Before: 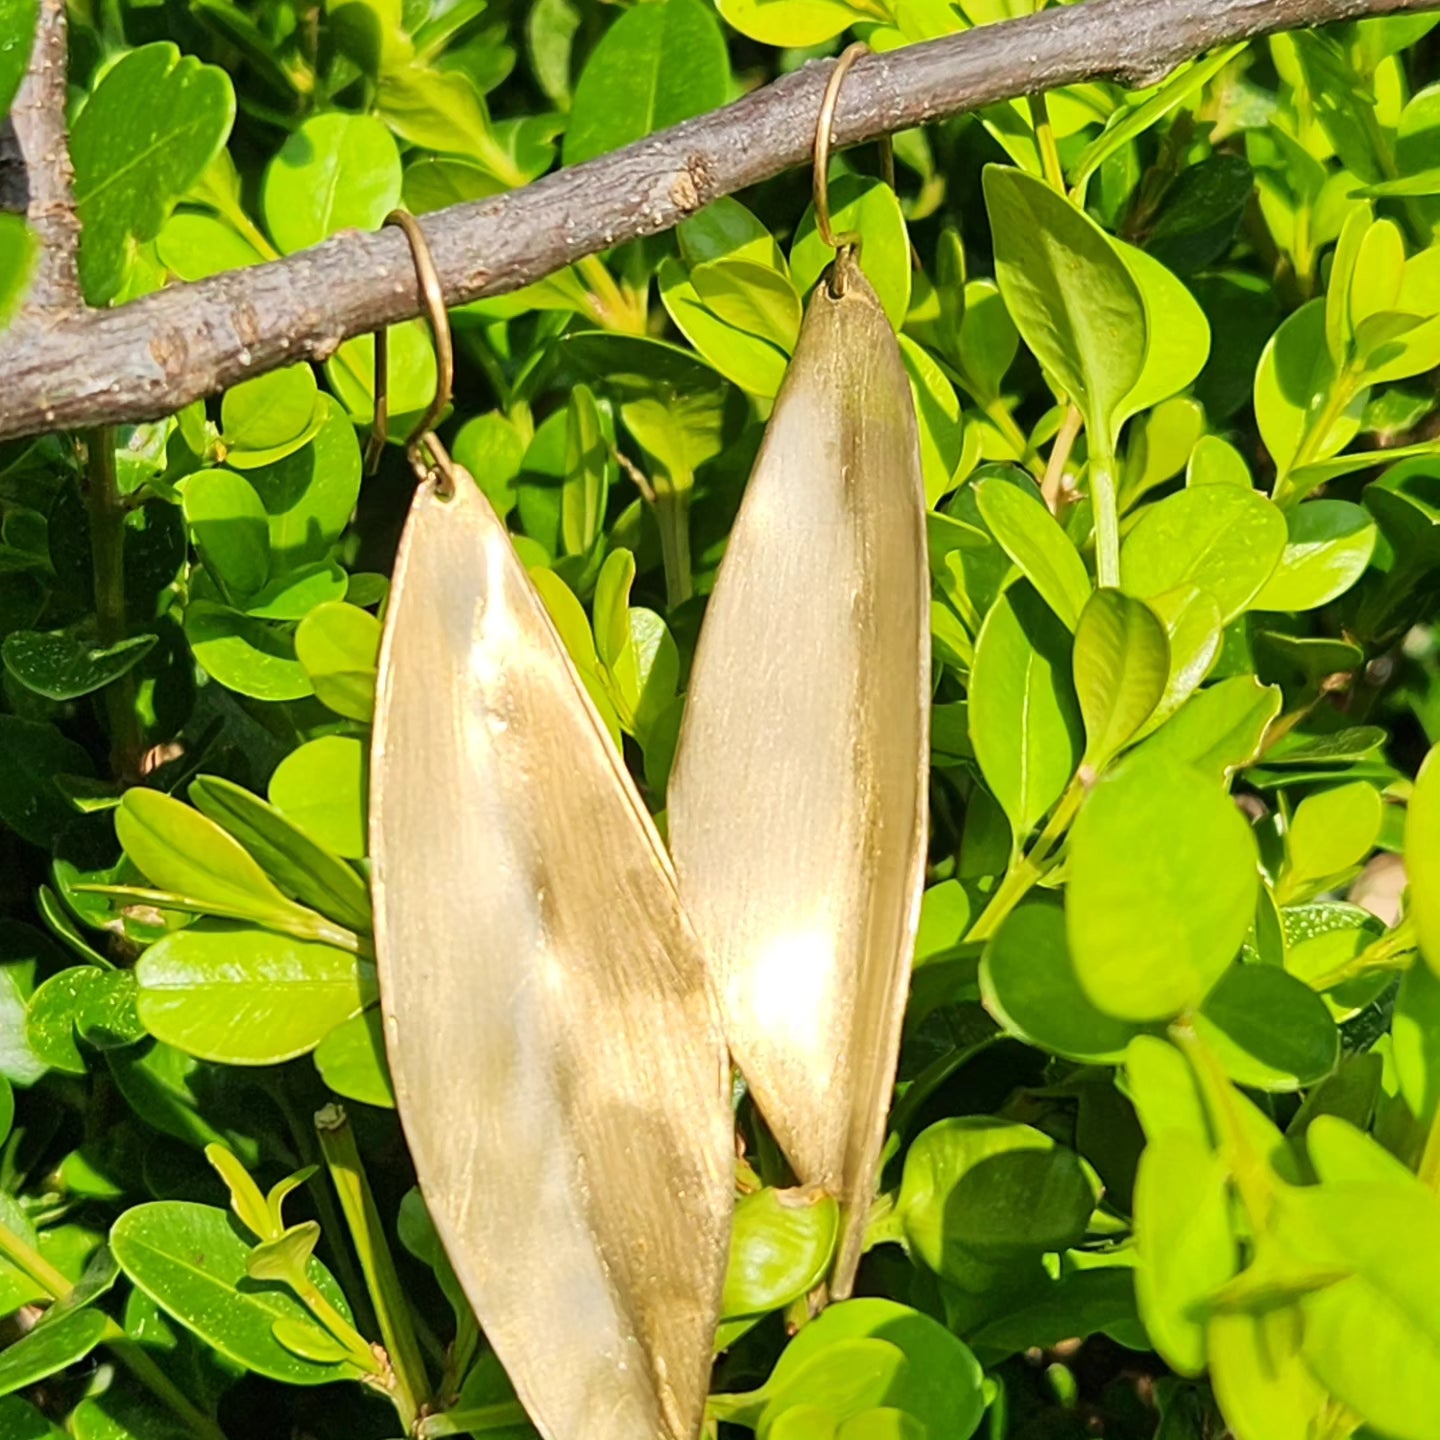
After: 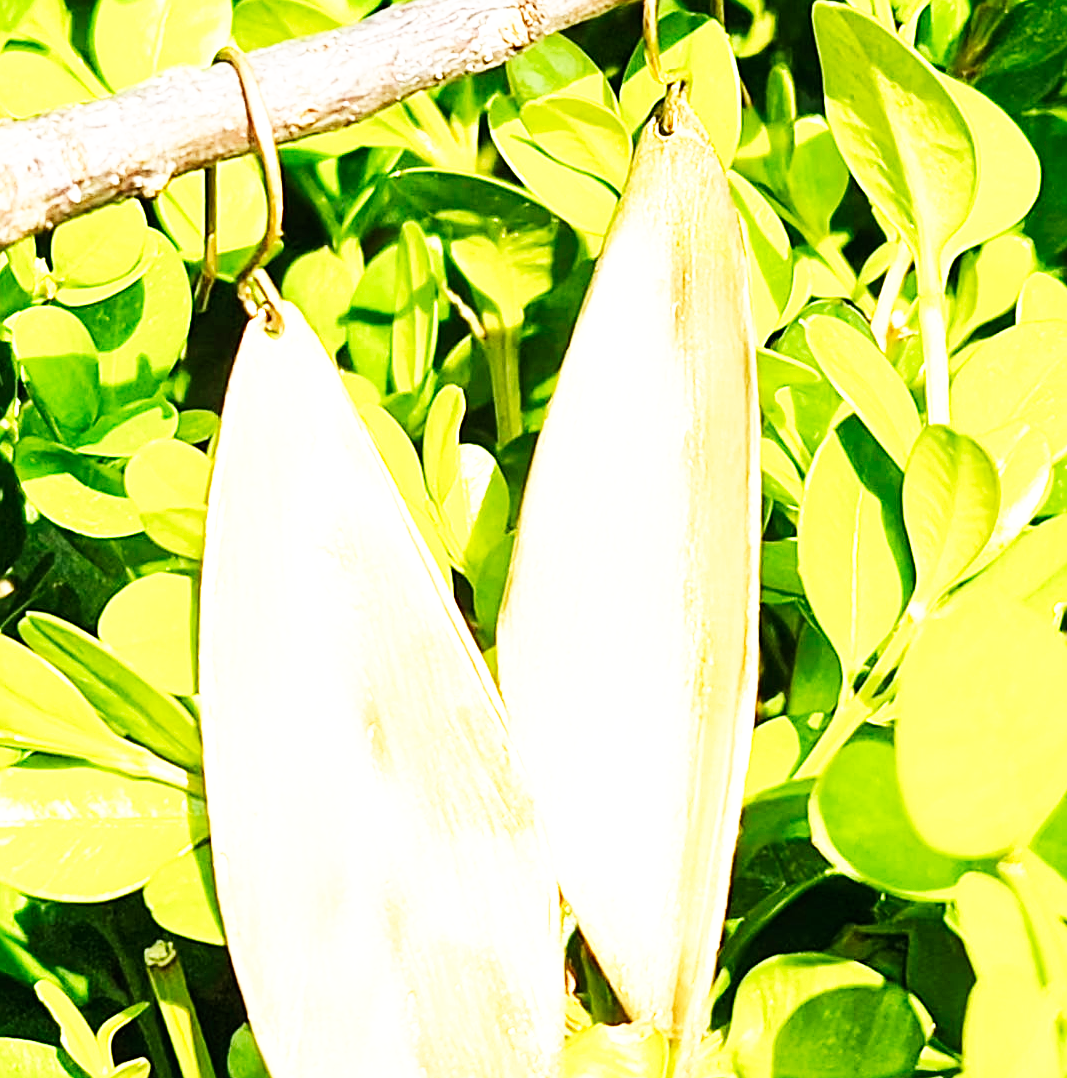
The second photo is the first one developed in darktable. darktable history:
sharpen: on, module defaults
base curve: curves: ch0 [(0, 0) (0.007, 0.004) (0.027, 0.03) (0.046, 0.07) (0.207, 0.54) (0.442, 0.872) (0.673, 0.972) (1, 1)], preserve colors none
crop and rotate: left 11.858%, top 11.331%, right 14.039%, bottom 13.794%
exposure: black level correction 0, exposure 0.701 EV, compensate exposure bias true, compensate highlight preservation false
